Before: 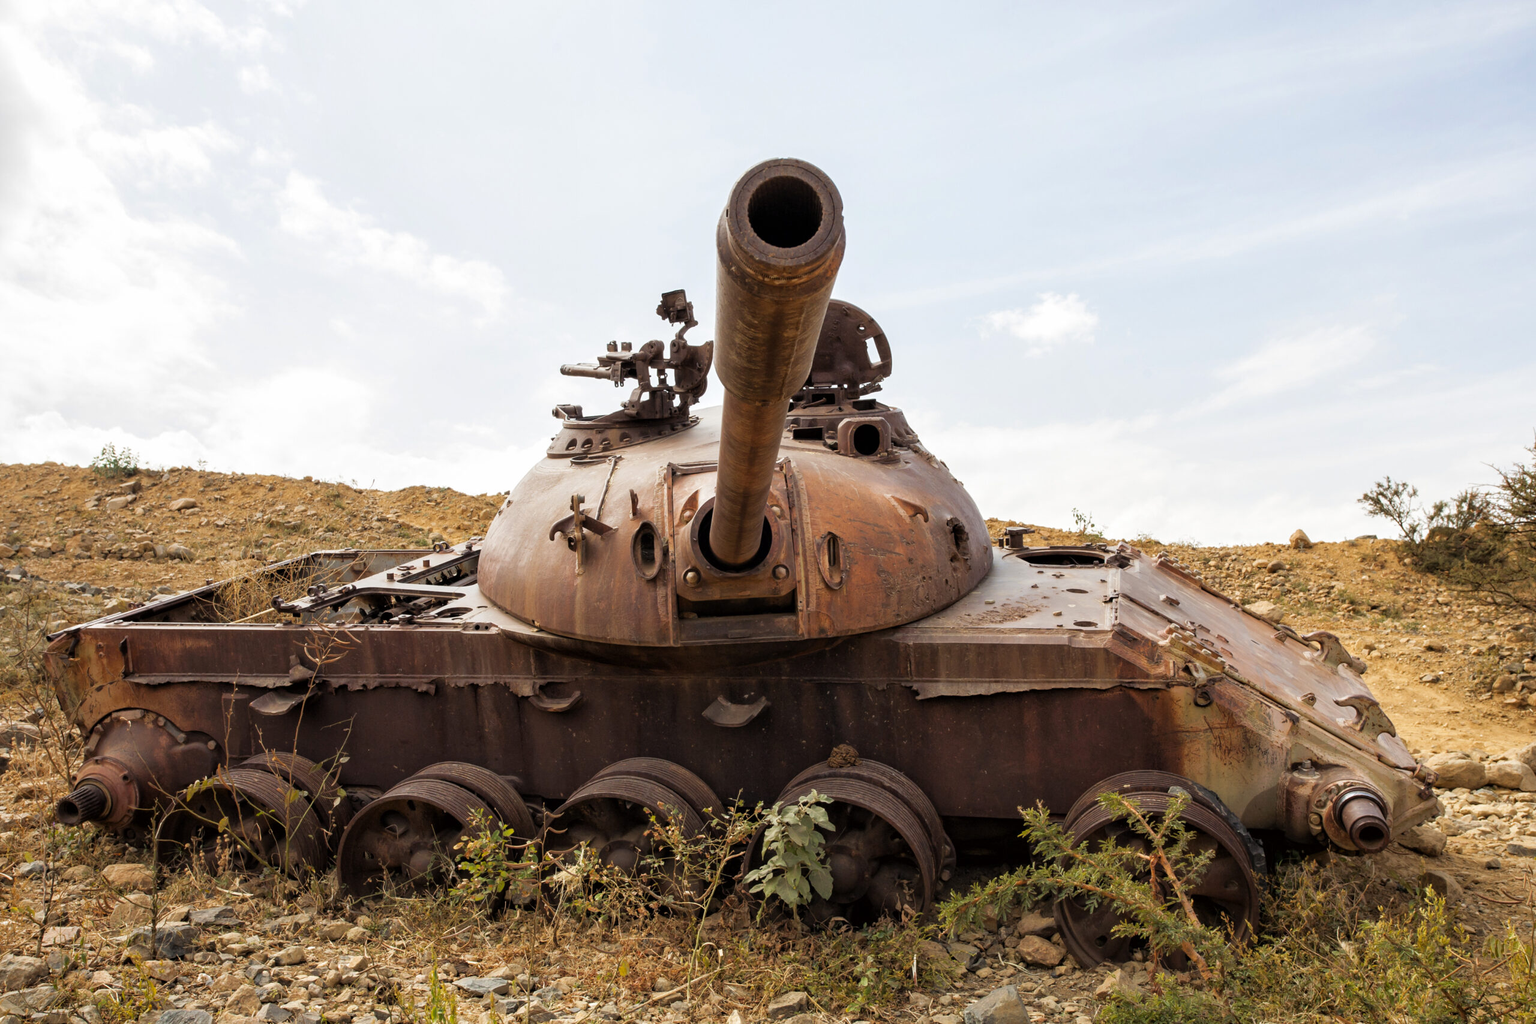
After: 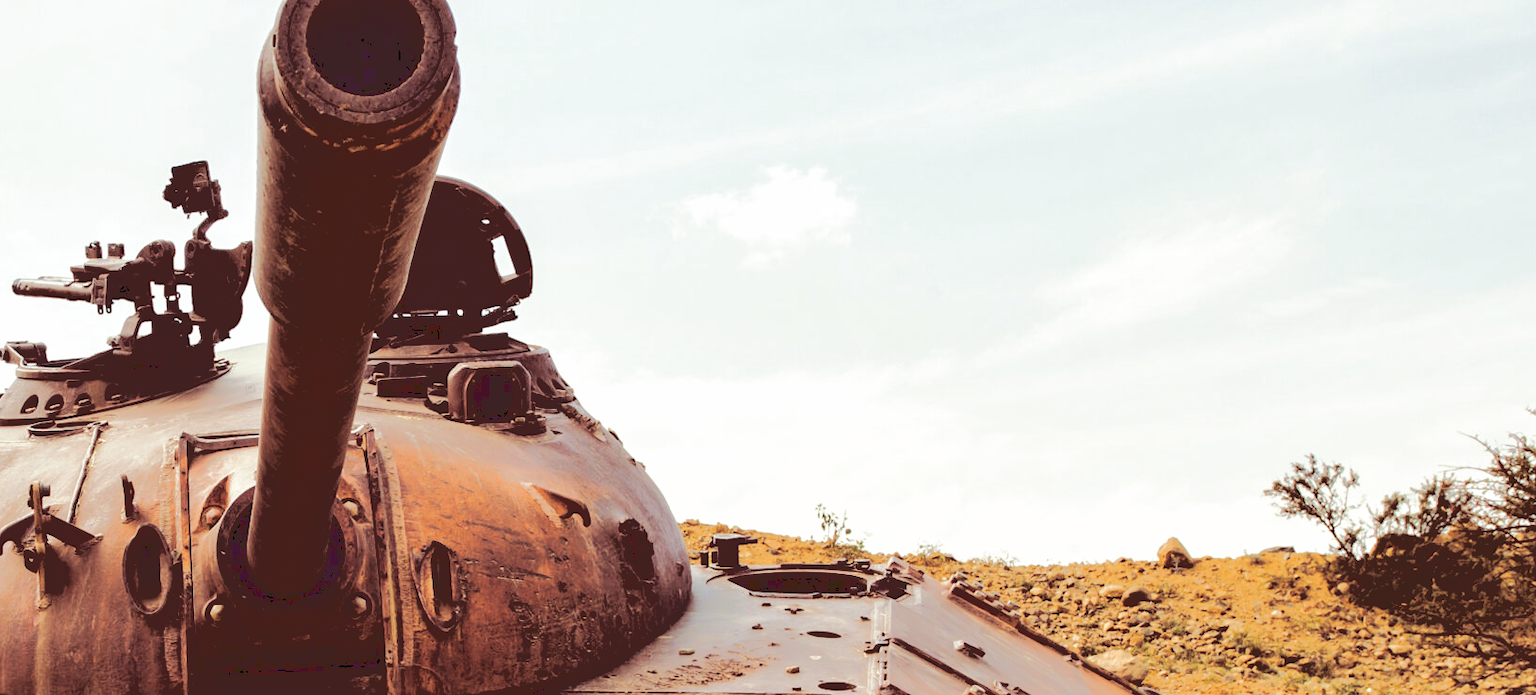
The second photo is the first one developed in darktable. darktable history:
split-toning: on, module defaults
crop: left 36.005%, top 18.293%, right 0.31%, bottom 38.444%
contrast brightness saturation: saturation 0.18
base curve: curves: ch0 [(0.065, 0.026) (0.236, 0.358) (0.53, 0.546) (0.777, 0.841) (0.924, 0.992)], preserve colors average RGB
